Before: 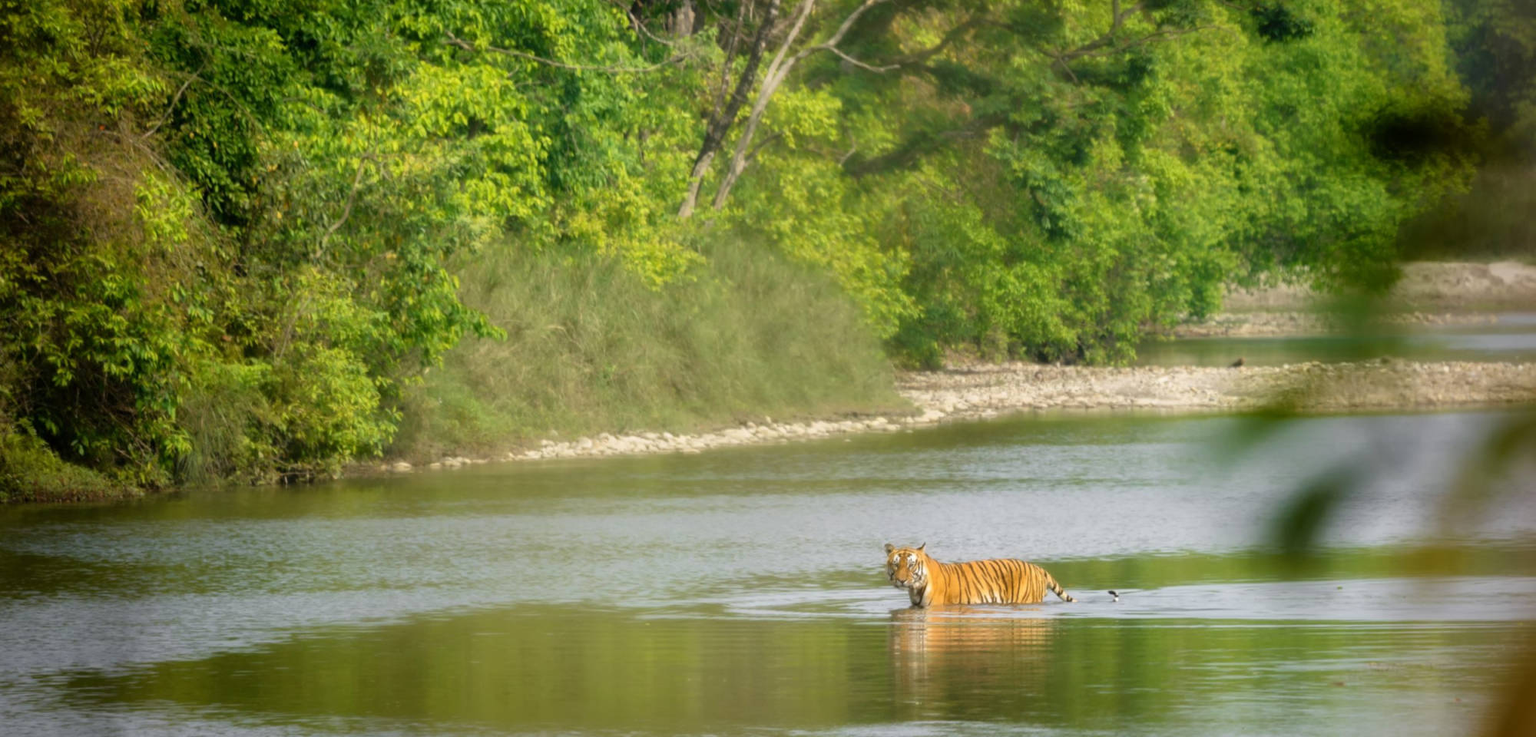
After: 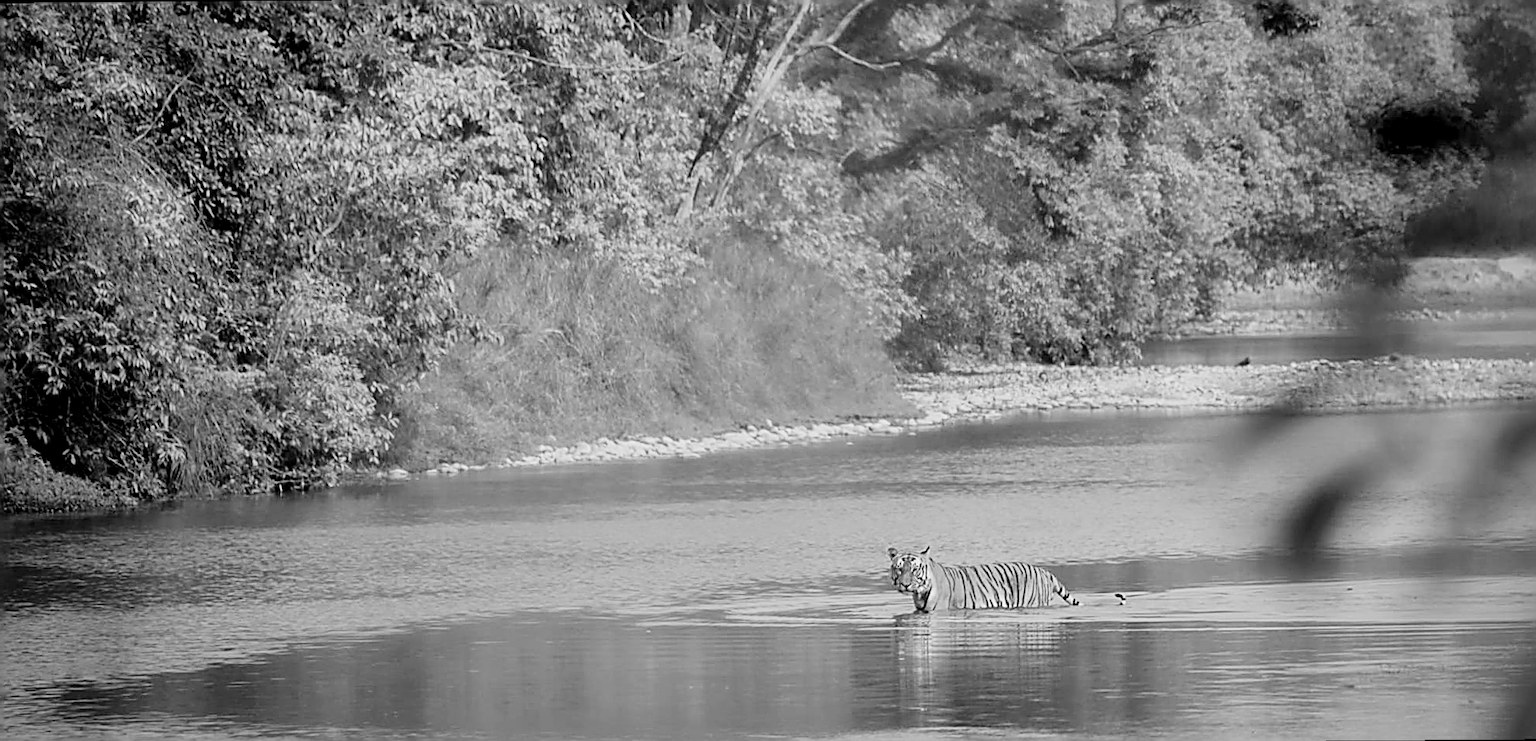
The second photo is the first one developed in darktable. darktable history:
monochrome: a 32, b 64, size 2.3
color balance rgb: linear chroma grading › global chroma 1.5%, linear chroma grading › mid-tones -1%, perceptual saturation grading › global saturation -3%, perceptual saturation grading › shadows -2%
sharpen: amount 2
rotate and perspective: rotation -0.45°, automatic cropping original format, crop left 0.008, crop right 0.992, crop top 0.012, crop bottom 0.988
exposure: exposure 0.367 EV, compensate highlight preservation false
local contrast: mode bilateral grid, contrast 20, coarseness 50, detail 132%, midtone range 0.2
white balance: red 0.967, blue 1.119, emerald 0.756
filmic rgb: black relative exposure -7.65 EV, white relative exposure 4.56 EV, hardness 3.61
